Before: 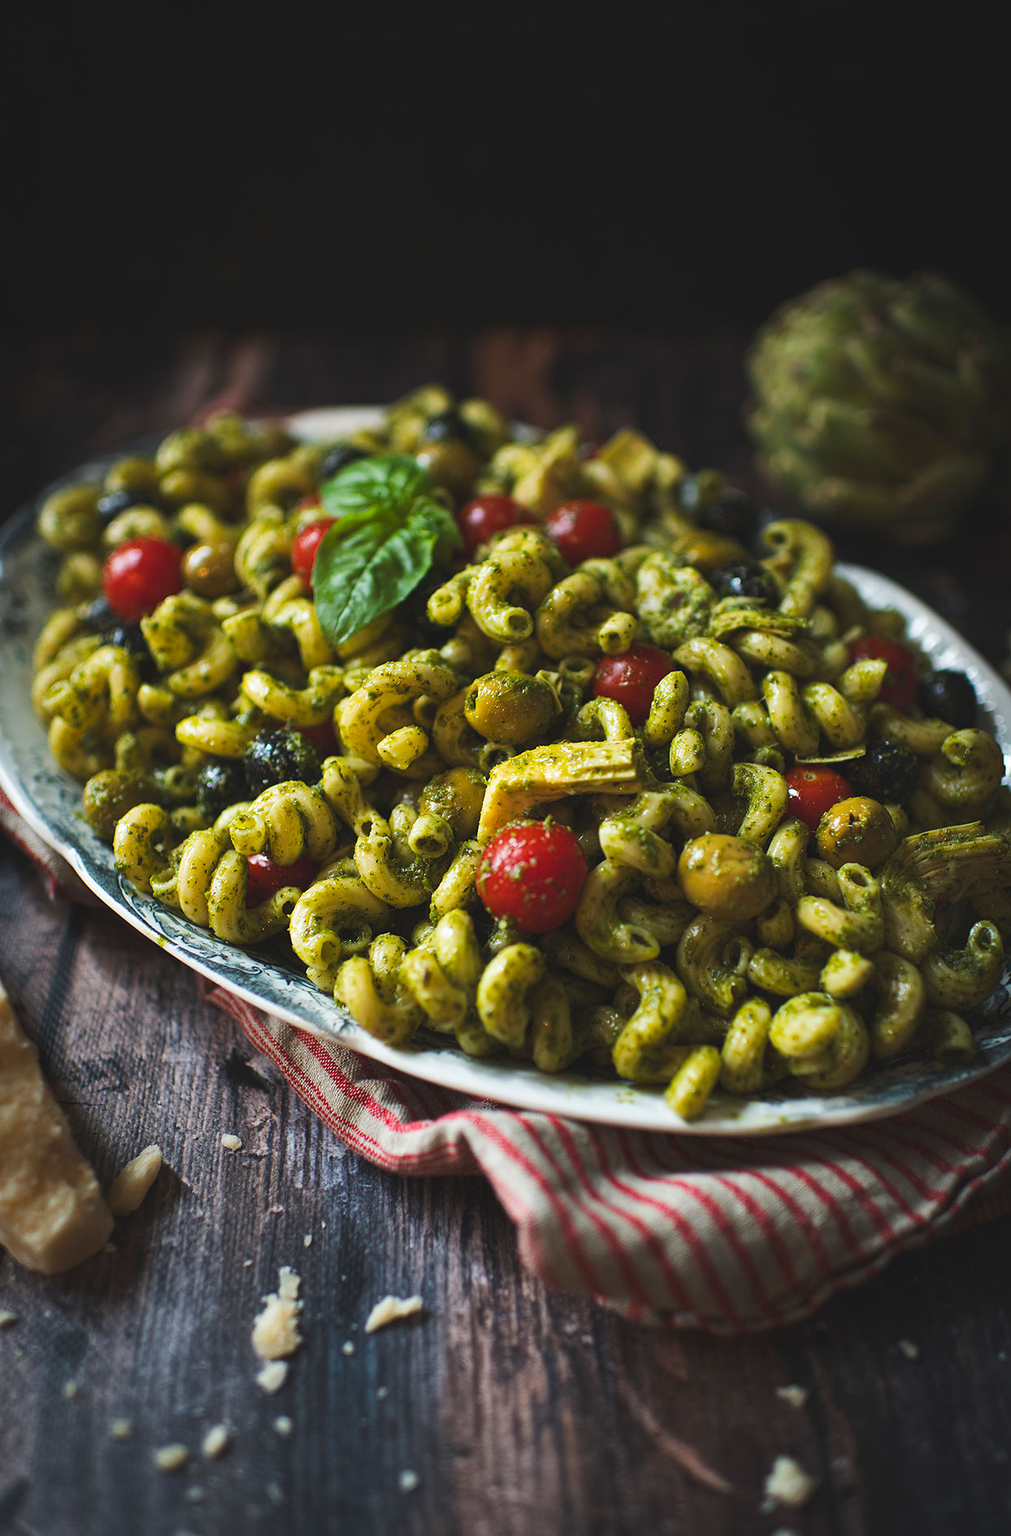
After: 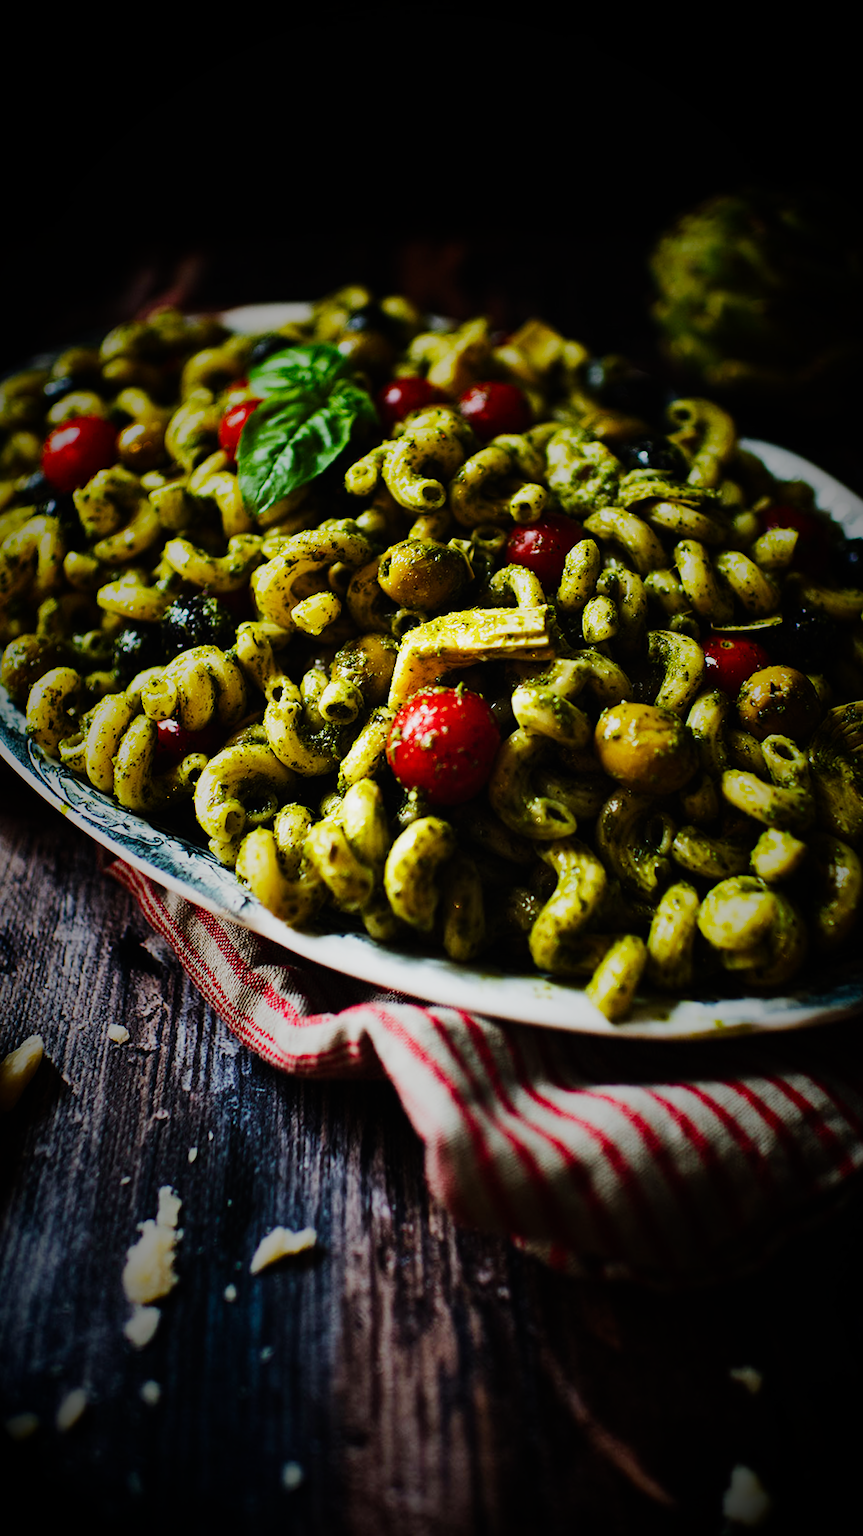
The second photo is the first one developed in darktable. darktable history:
rotate and perspective: rotation 0.72°, lens shift (vertical) -0.352, lens shift (horizontal) -0.051, crop left 0.152, crop right 0.859, crop top 0.019, crop bottom 0.964
tone equalizer: -8 EV -0.417 EV, -7 EV -0.389 EV, -6 EV -0.333 EV, -5 EV -0.222 EV, -3 EV 0.222 EV, -2 EV 0.333 EV, -1 EV 0.389 EV, +0 EV 0.417 EV, edges refinement/feathering 500, mask exposure compensation -1.57 EV, preserve details no
sigmoid: contrast 2, skew -0.2, preserve hue 0%, red attenuation 0.1, red rotation 0.035, green attenuation 0.1, green rotation -0.017, blue attenuation 0.15, blue rotation -0.052, base primaries Rec2020
vignetting: fall-off start 15.9%, fall-off radius 100%, brightness -1, saturation 0.5, width/height ratio 0.719
